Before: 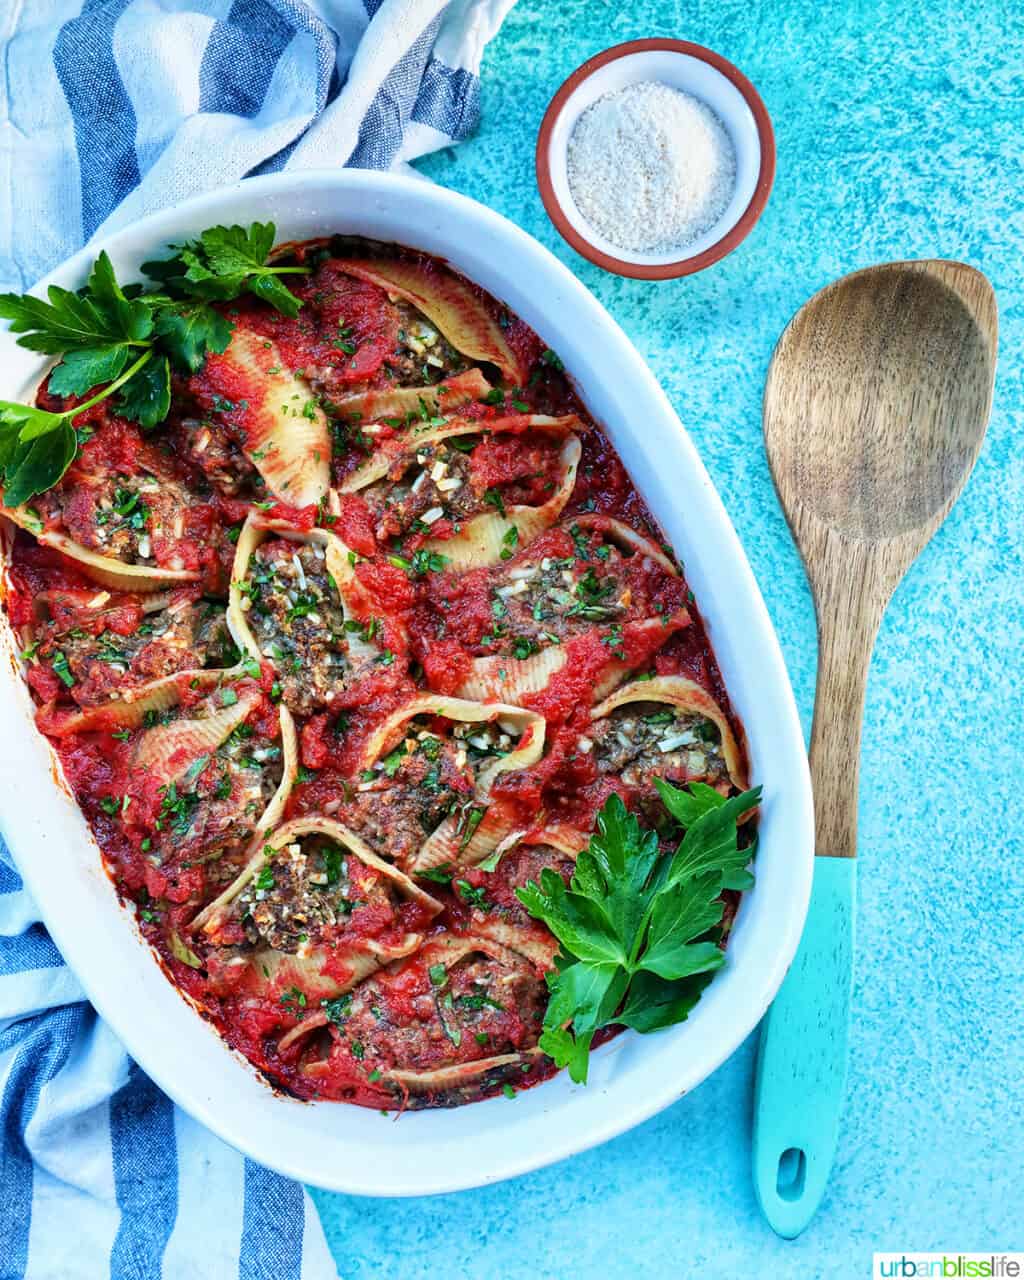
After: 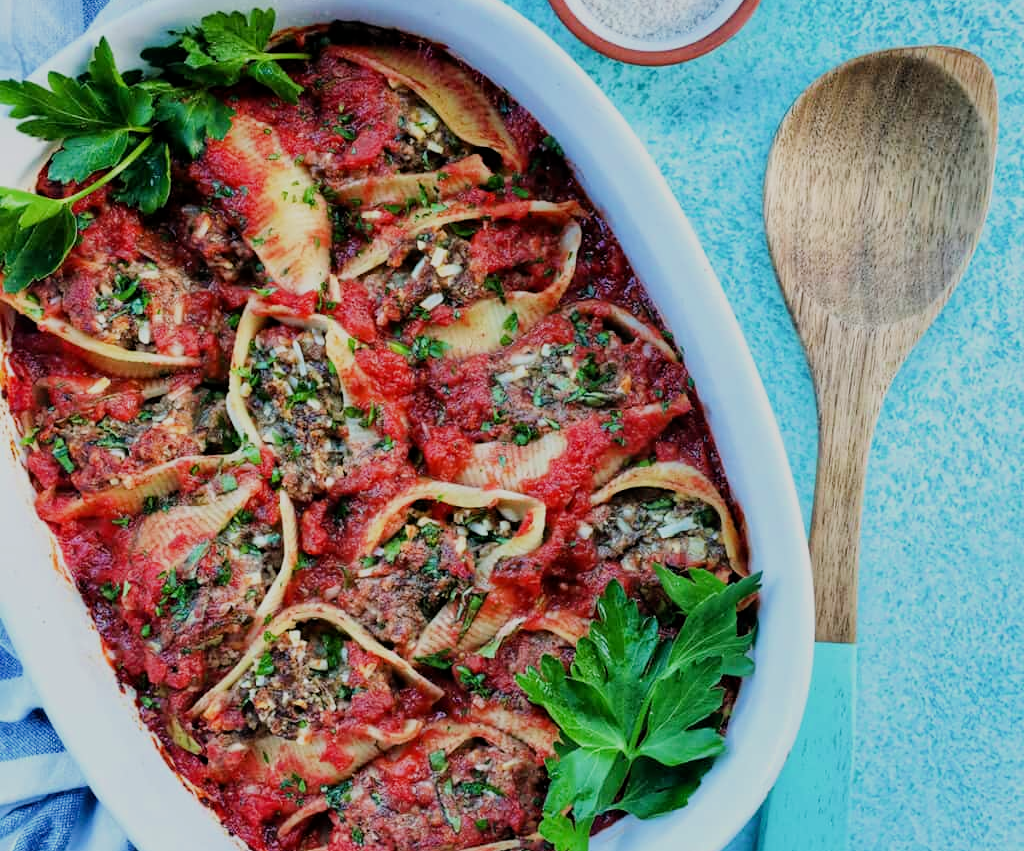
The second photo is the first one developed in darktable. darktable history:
filmic rgb: black relative exposure -7.65 EV, white relative exposure 4.56 EV, hardness 3.61
crop: top 16.727%, bottom 16.727%
